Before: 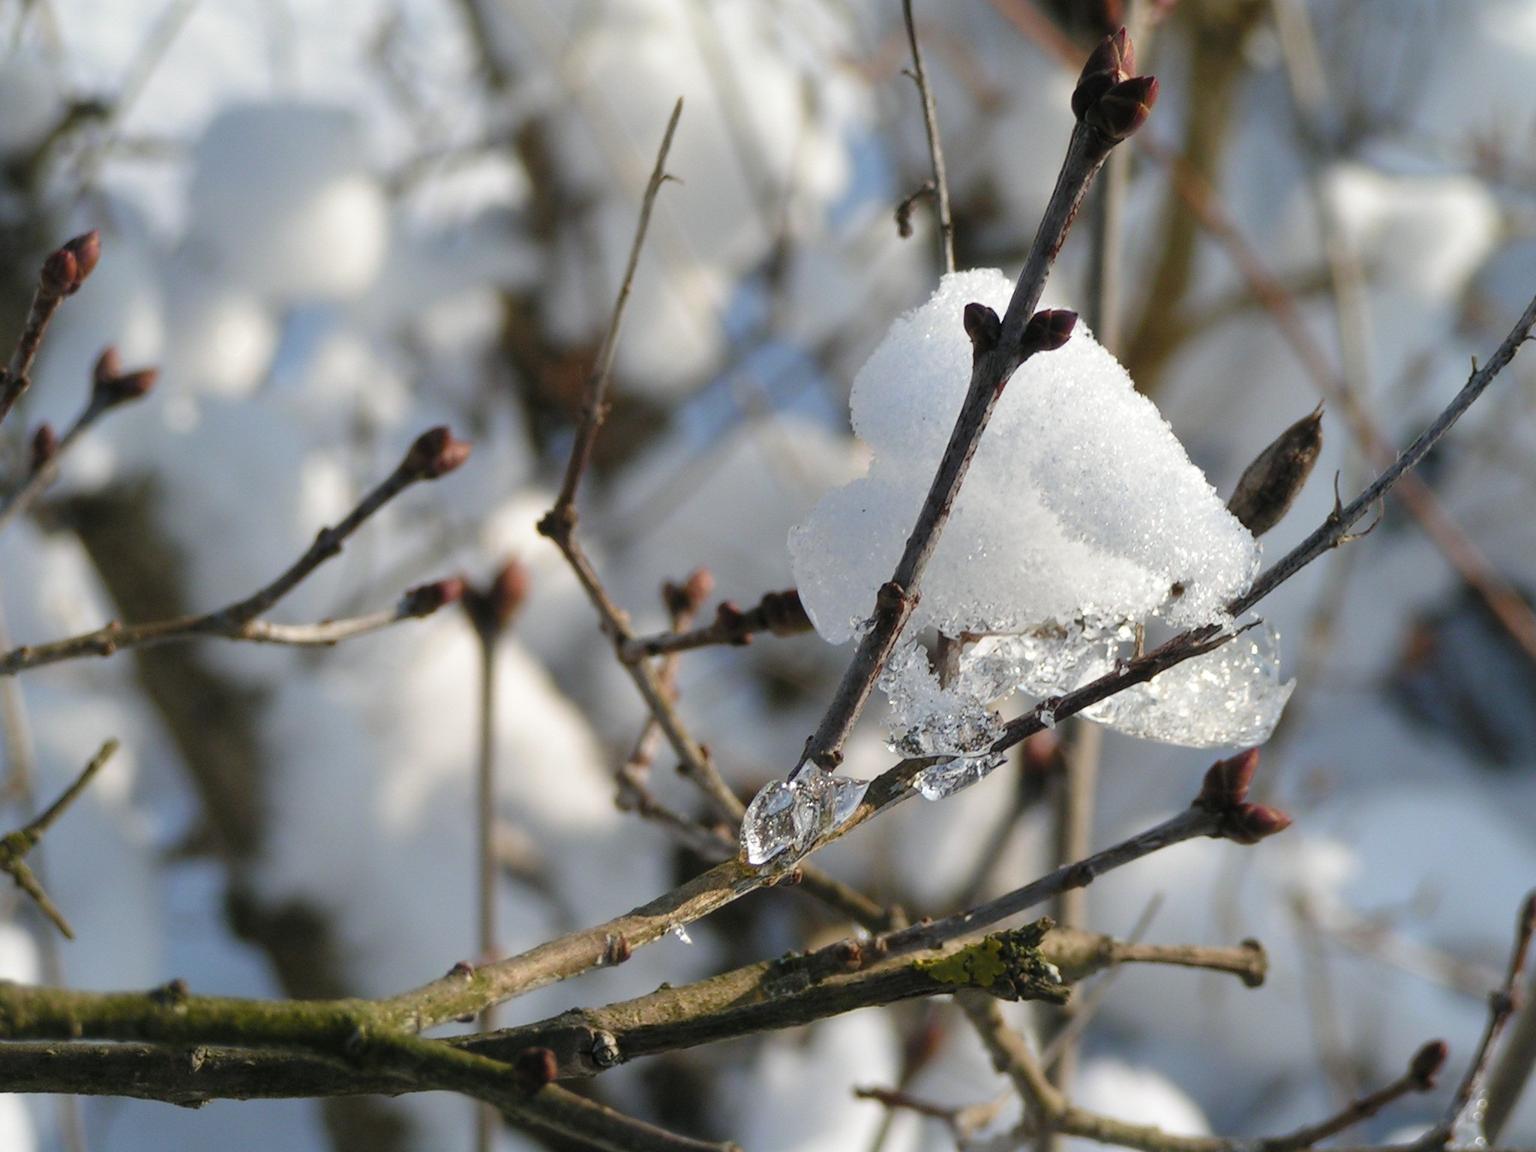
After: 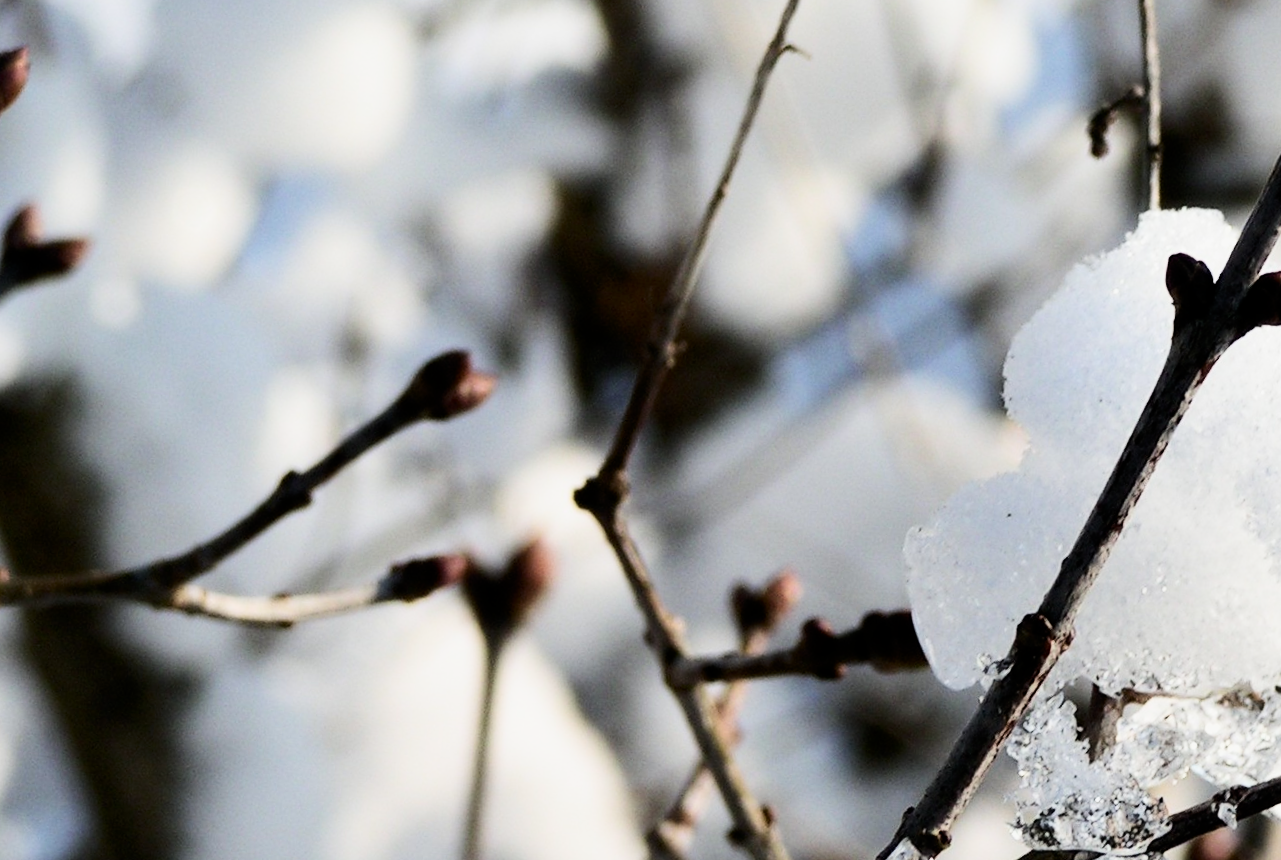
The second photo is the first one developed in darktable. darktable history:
contrast brightness saturation: contrast 0.274
filmic rgb: black relative exposure -5.04 EV, white relative exposure 3.51 EV, hardness 3.18, contrast 1.298, highlights saturation mix -49.64%
crop and rotate: angle -5.37°, left 2.234%, top 7.034%, right 27.67%, bottom 30.182%
exposure: exposure 0.163 EV, compensate exposure bias true, compensate highlight preservation false
